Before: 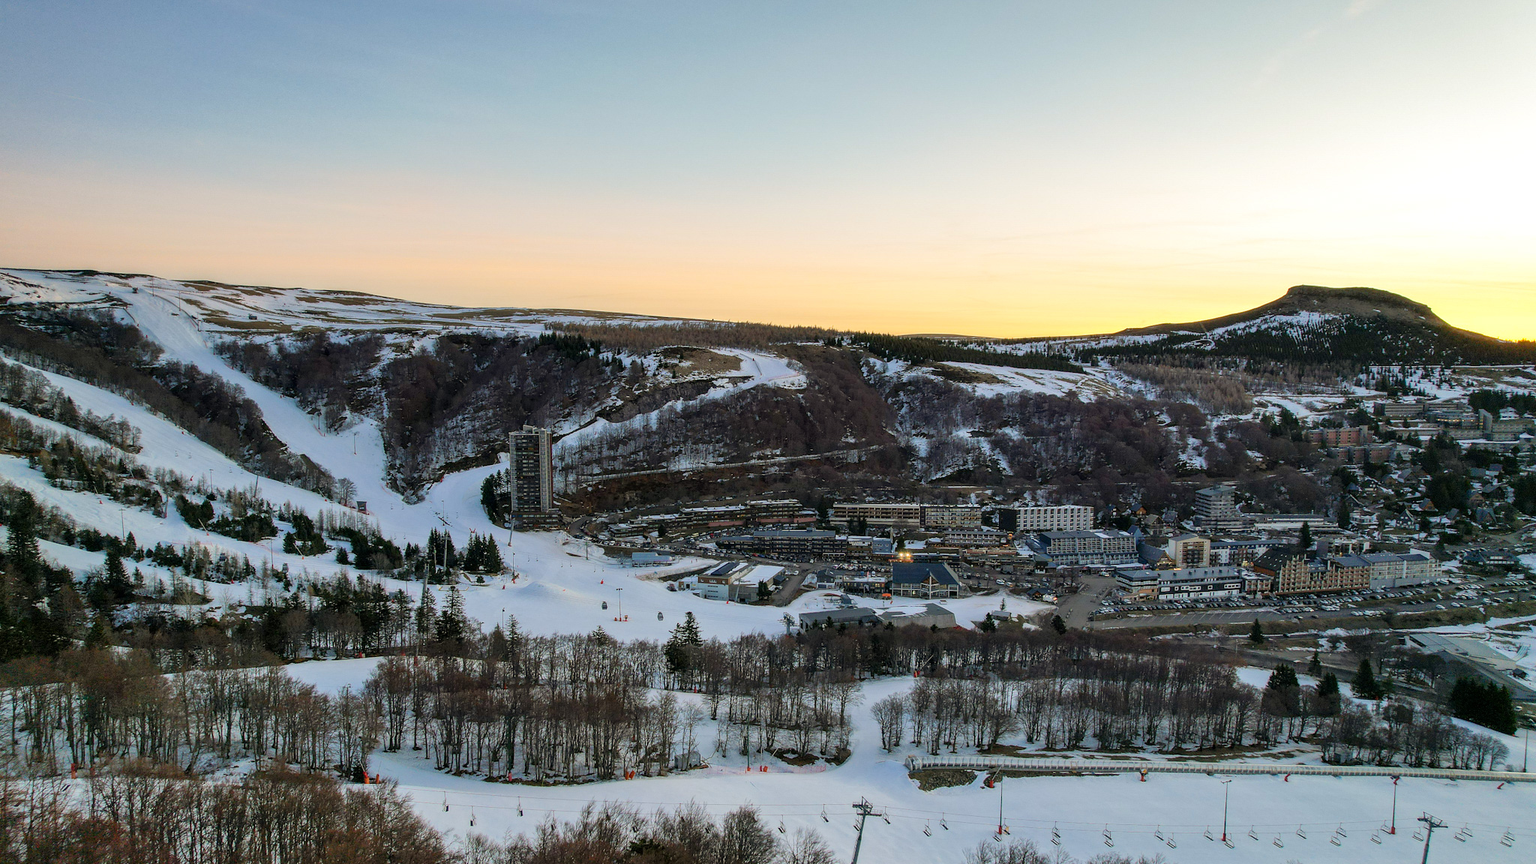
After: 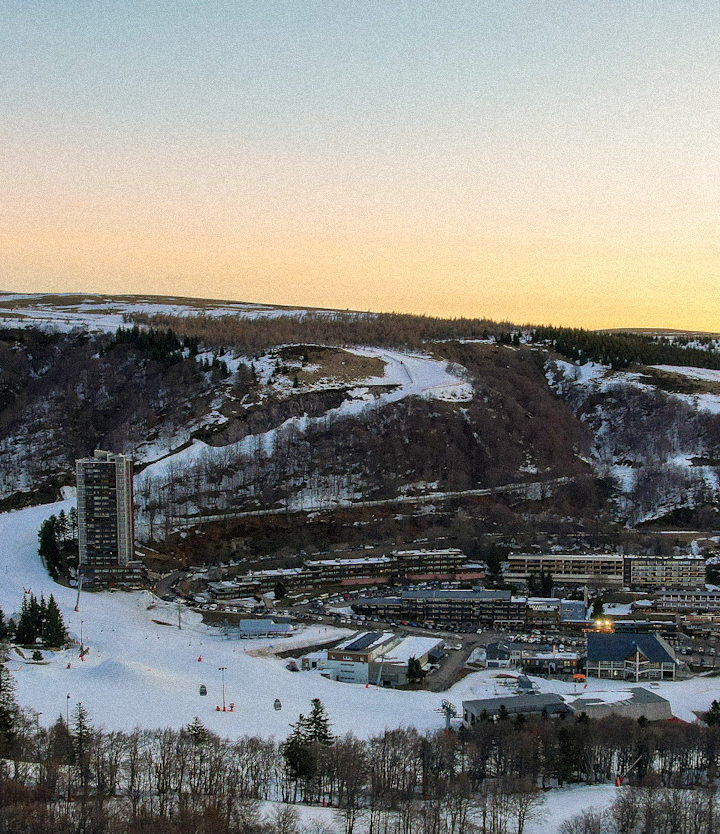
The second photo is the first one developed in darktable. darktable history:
crop and rotate: left 29.476%, top 10.214%, right 35.32%, bottom 17.333%
grain: mid-tones bias 0%
